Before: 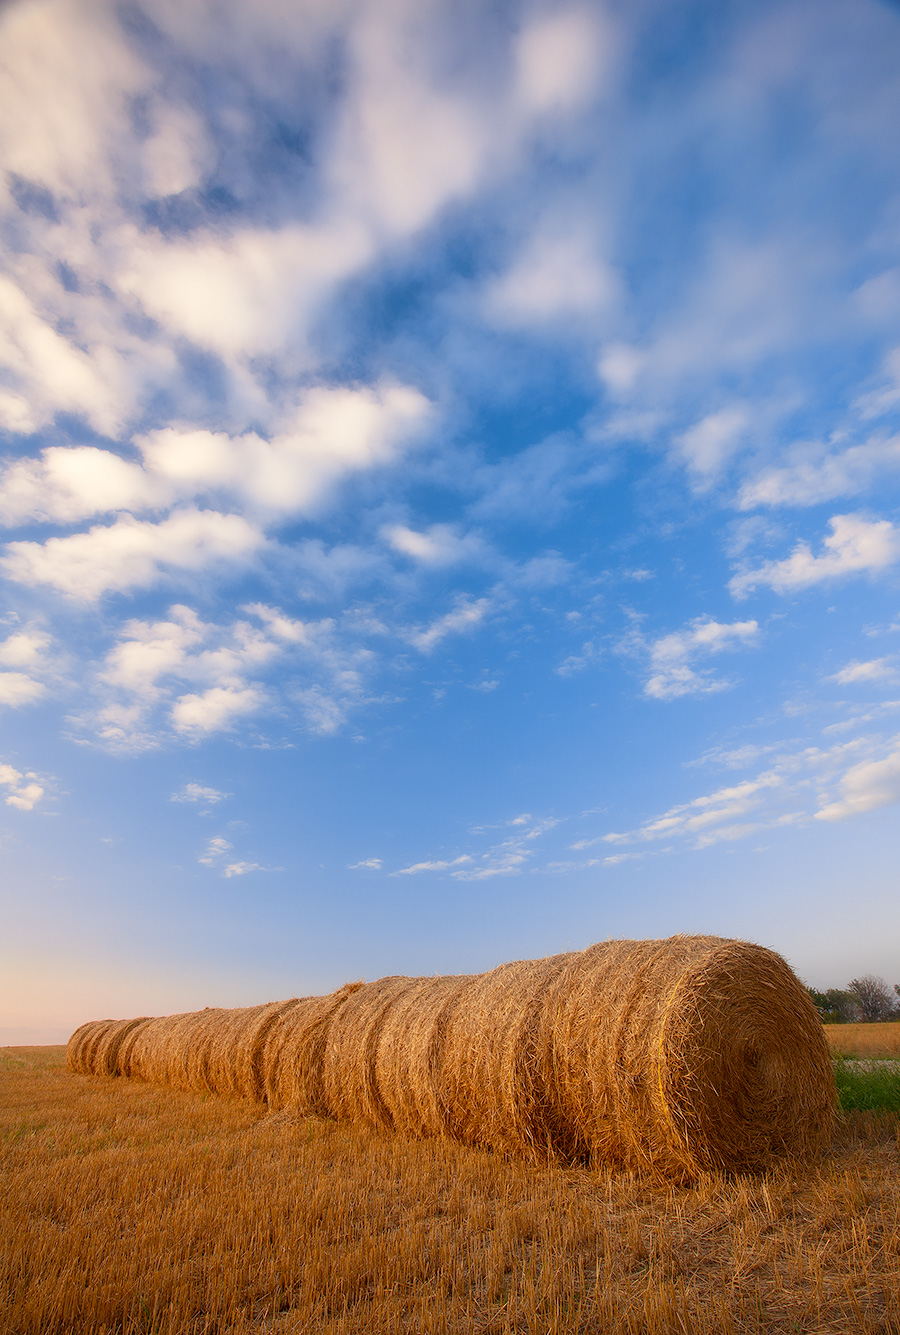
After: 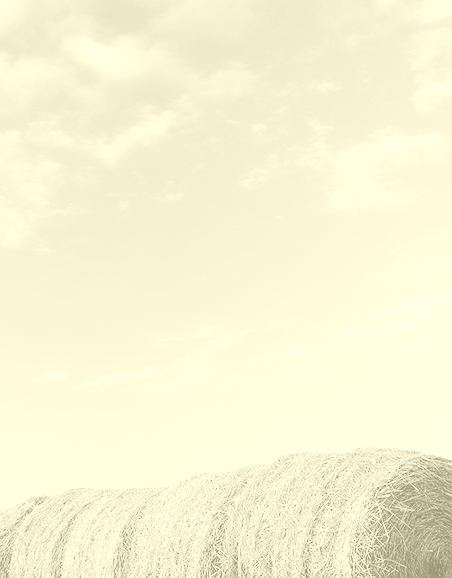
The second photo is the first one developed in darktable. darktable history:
crop: left 35.03%, top 36.625%, right 14.663%, bottom 20.057%
filmic rgb: black relative exposure -5 EV, hardness 2.88, contrast 1.2, highlights saturation mix -30%
exposure: black level correction -0.005, exposure 0.622 EV, compensate highlight preservation false
tone curve: curves: ch0 [(0, 0) (0.003, 0.112) (0.011, 0.115) (0.025, 0.111) (0.044, 0.114) (0.069, 0.126) (0.1, 0.144) (0.136, 0.164) (0.177, 0.196) (0.224, 0.249) (0.277, 0.316) (0.335, 0.401) (0.399, 0.487) (0.468, 0.571) (0.543, 0.647) (0.623, 0.728) (0.709, 0.795) (0.801, 0.866) (0.898, 0.933) (1, 1)], preserve colors none
colorize: hue 43.2°, saturation 40%, version 1
color zones: curves: ch0 [(0.25, 0.5) (0.423, 0.5) (0.443, 0.5) (0.521, 0.756) (0.568, 0.5) (0.576, 0.5) (0.75, 0.5)]; ch1 [(0.25, 0.5) (0.423, 0.5) (0.443, 0.5) (0.539, 0.873) (0.624, 0.565) (0.631, 0.5) (0.75, 0.5)]
